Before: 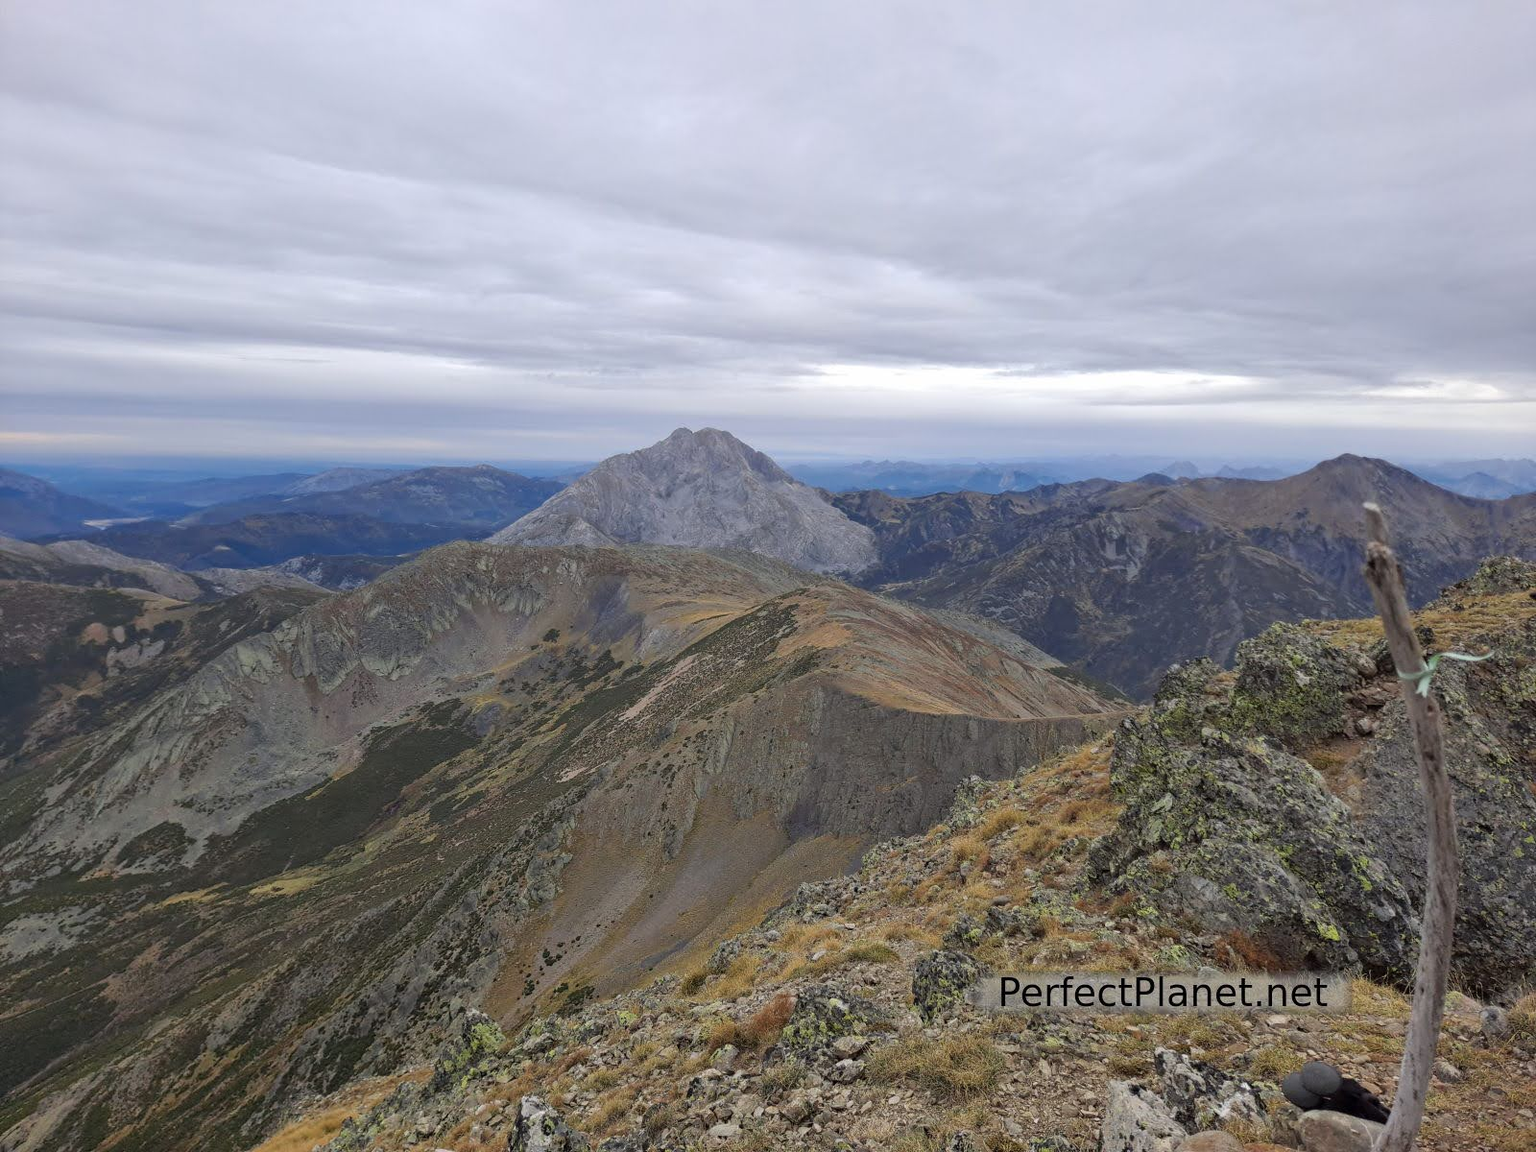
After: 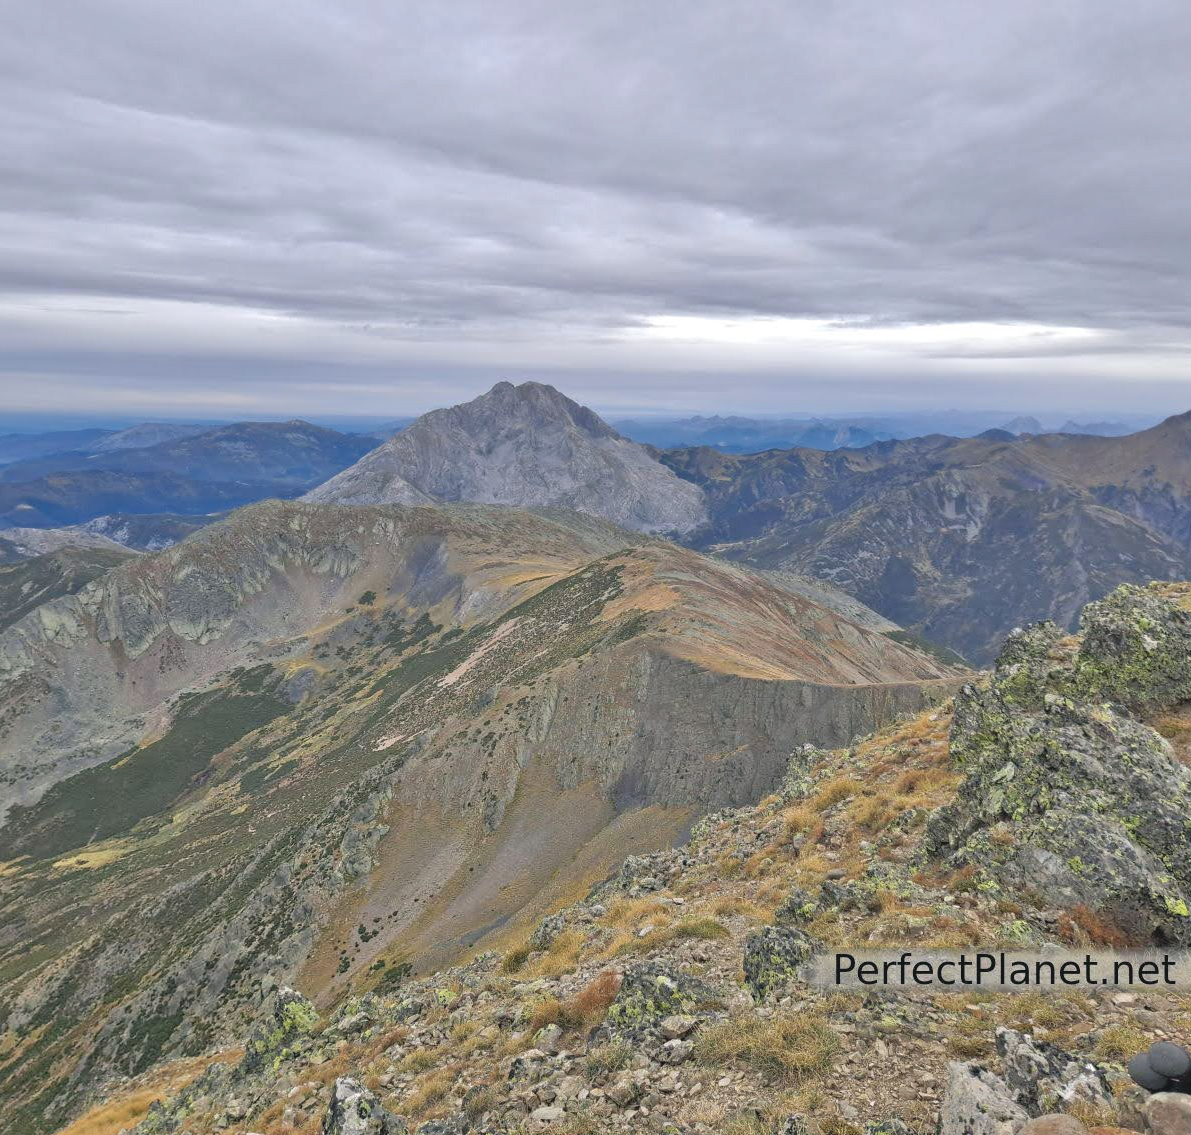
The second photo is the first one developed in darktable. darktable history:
tone equalizer: -7 EV 0.146 EV, -6 EV 0.596 EV, -5 EV 1.17 EV, -4 EV 1.3 EV, -3 EV 1.12 EV, -2 EV 0.6 EV, -1 EV 0.161 EV
color balance rgb: shadows lift › chroma 2.578%, shadows lift › hue 189.7°, global offset › luminance 0.77%, perceptual saturation grading › global saturation 0.026%, global vibrance 2.843%
shadows and highlights: soften with gaussian
crop and rotate: left 12.954%, top 5.358%, right 12.558%
